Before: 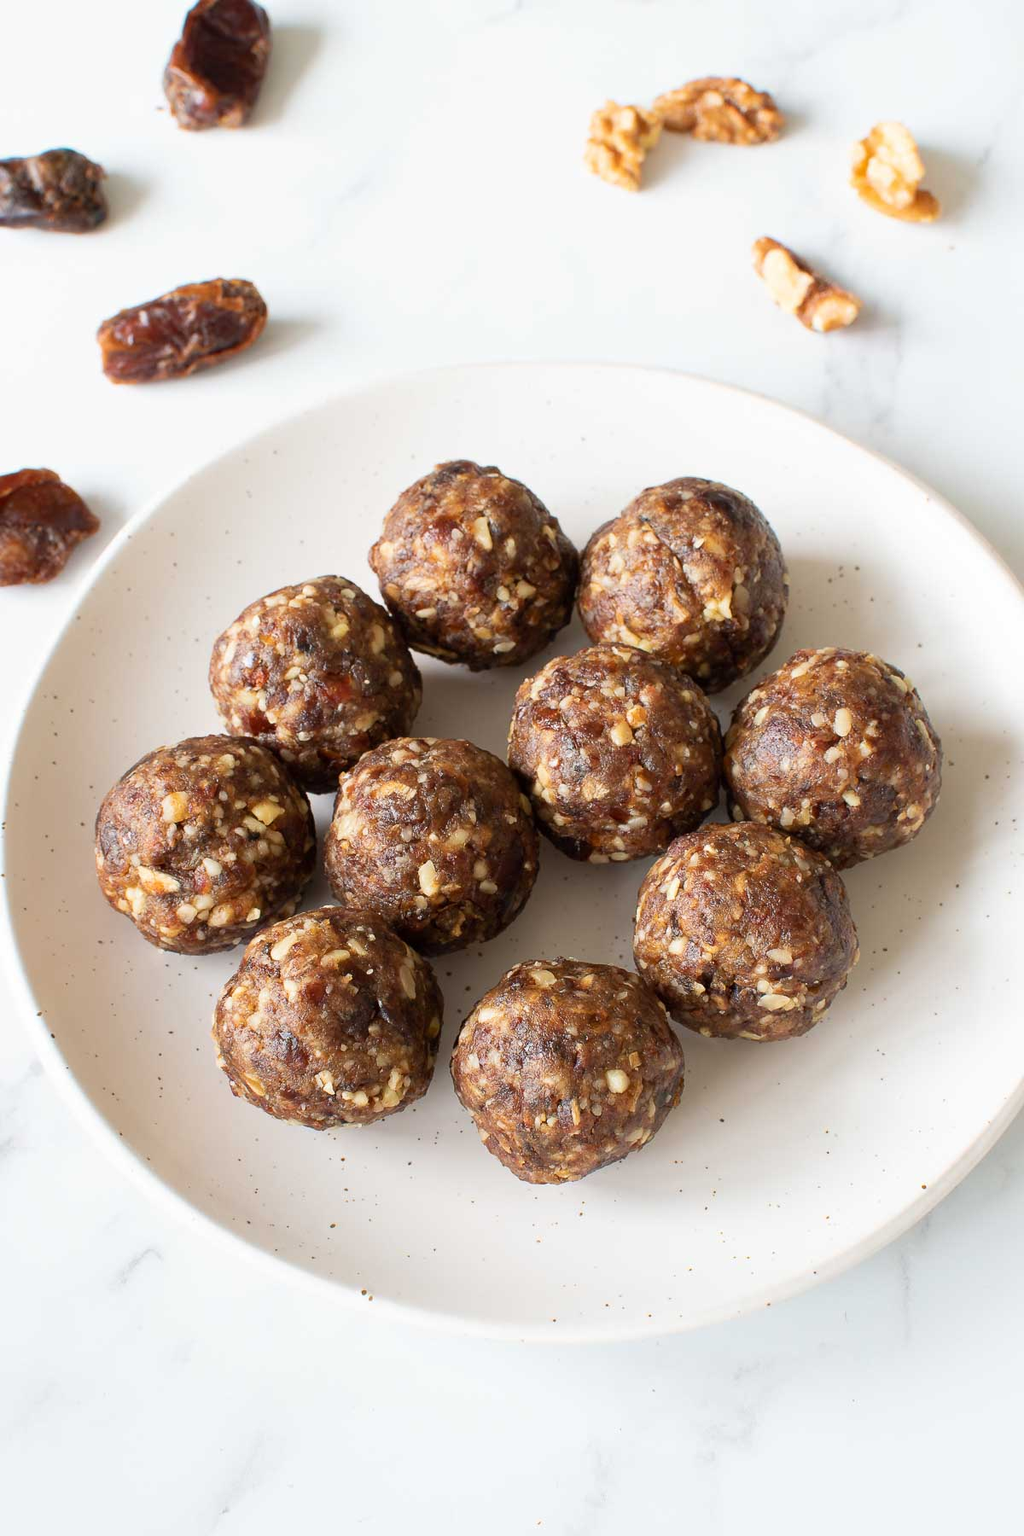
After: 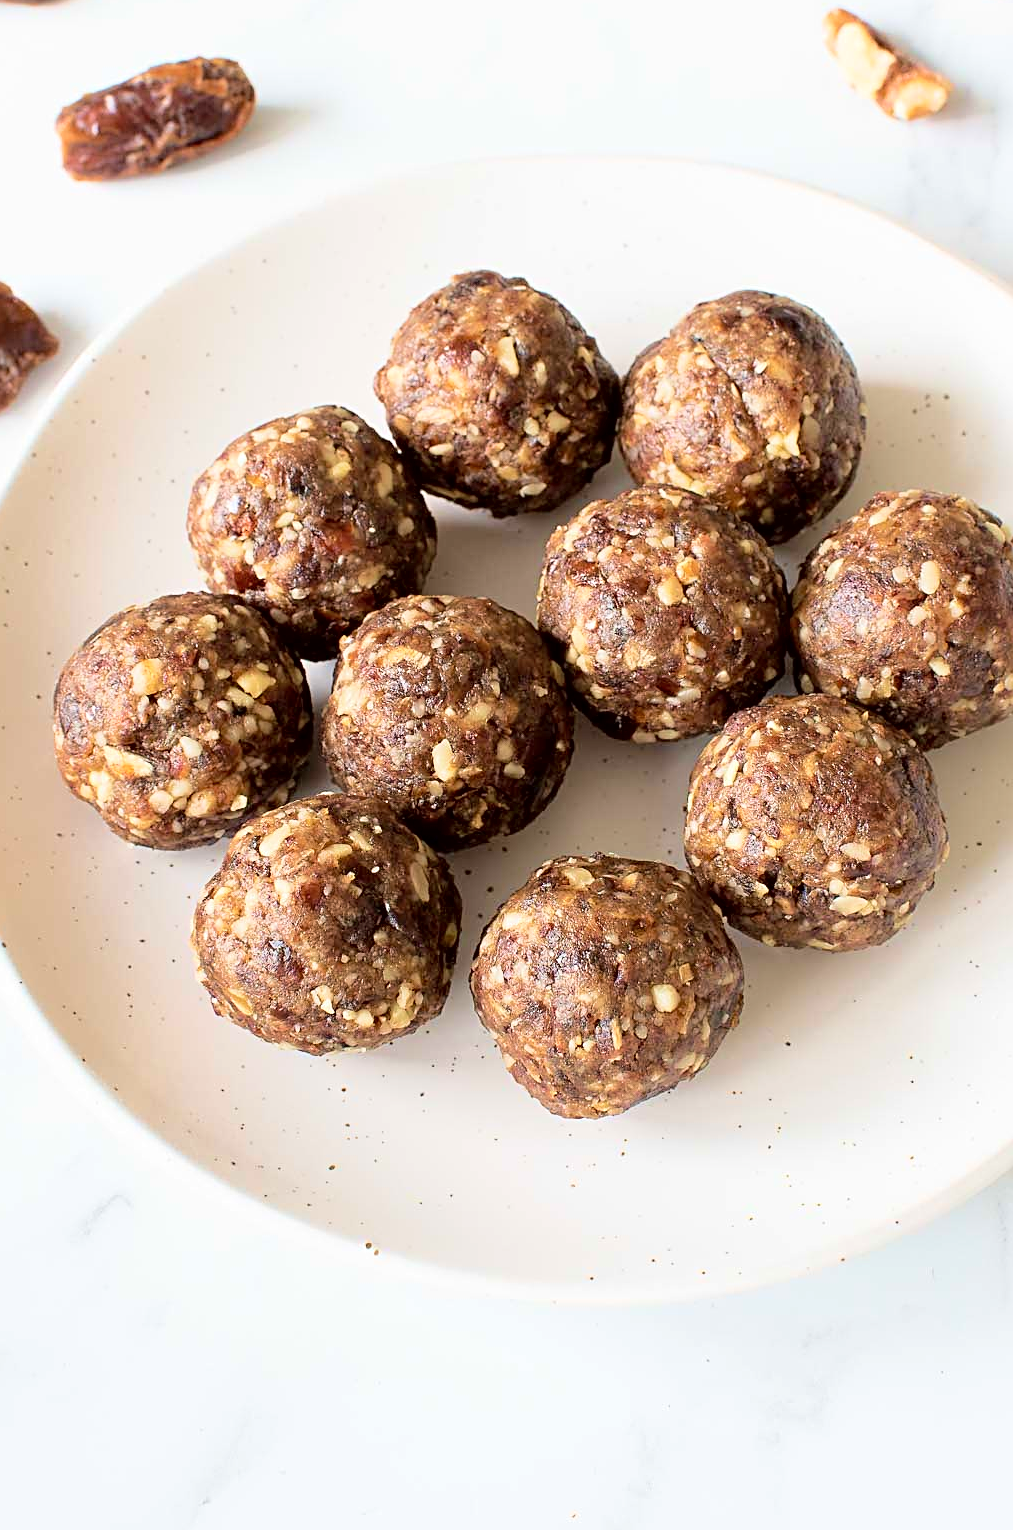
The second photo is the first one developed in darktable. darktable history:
crop and rotate: left 4.907%, top 14.999%, right 10.663%
sharpen: radius 2.77
velvia: on, module defaults
tone curve: curves: ch0 [(0, 0) (0.003, 0.004) (0.011, 0.015) (0.025, 0.033) (0.044, 0.058) (0.069, 0.091) (0.1, 0.131) (0.136, 0.178) (0.177, 0.232) (0.224, 0.294) (0.277, 0.362) (0.335, 0.434) (0.399, 0.512) (0.468, 0.582) (0.543, 0.646) (0.623, 0.713) (0.709, 0.783) (0.801, 0.876) (0.898, 0.938) (1, 1)], color space Lab, independent channels
exposure: black level correction 0.005, exposure 0.006 EV, compensate exposure bias true, compensate highlight preservation false
